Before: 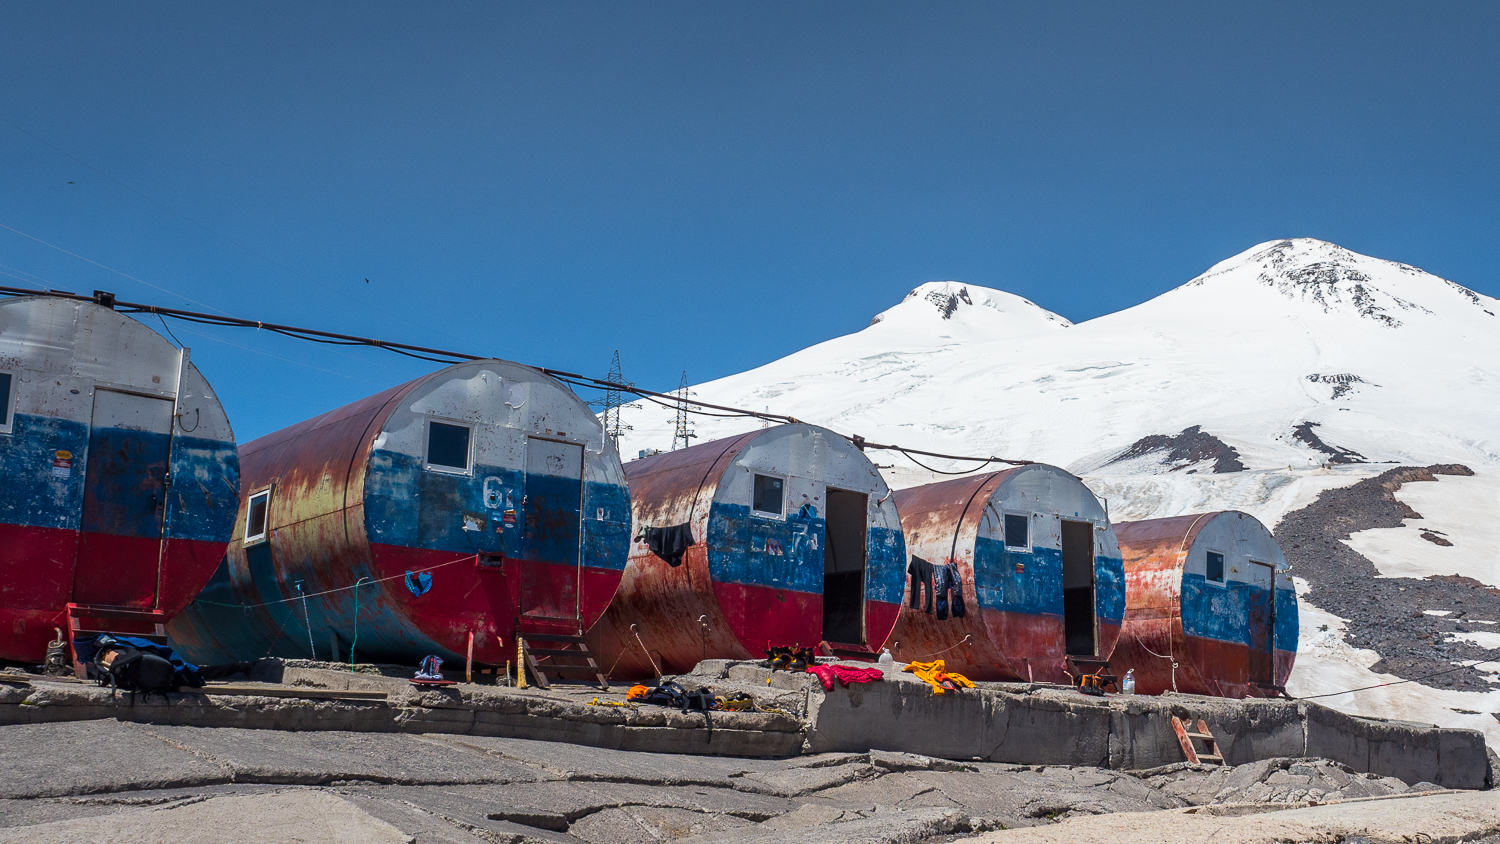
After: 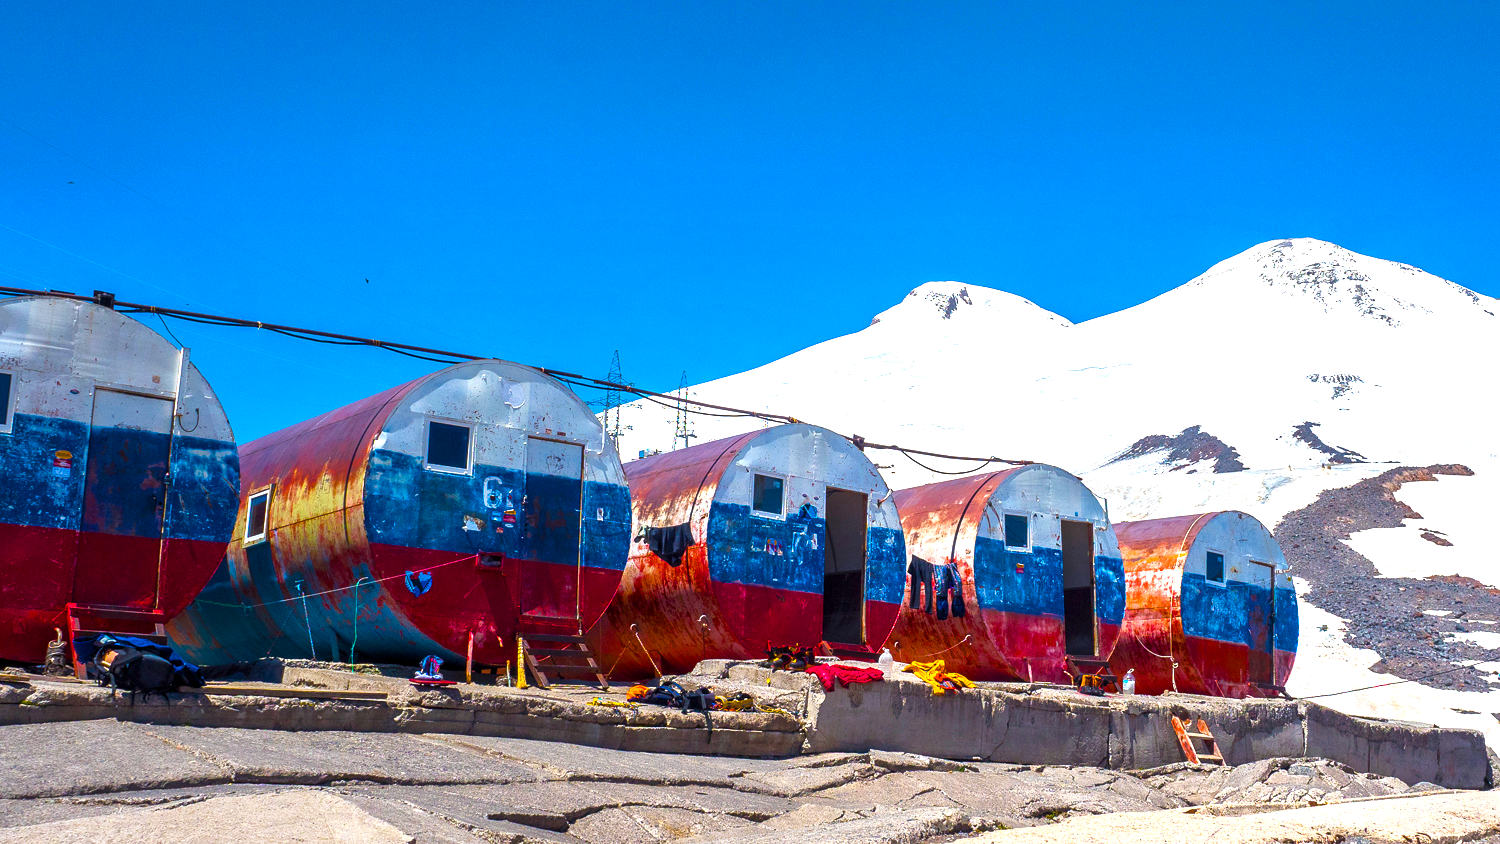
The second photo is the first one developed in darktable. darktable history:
color balance rgb: linear chroma grading › shadows 10%, linear chroma grading › highlights 10%, linear chroma grading › global chroma 15%, linear chroma grading › mid-tones 15%, perceptual saturation grading › global saturation 40%, perceptual saturation grading › highlights -25%, perceptual saturation grading › mid-tones 35%, perceptual saturation grading › shadows 35%, perceptual brilliance grading › global brilliance 11.29%, global vibrance 11.29%
exposure: exposure 0.496 EV, compensate highlight preservation false
